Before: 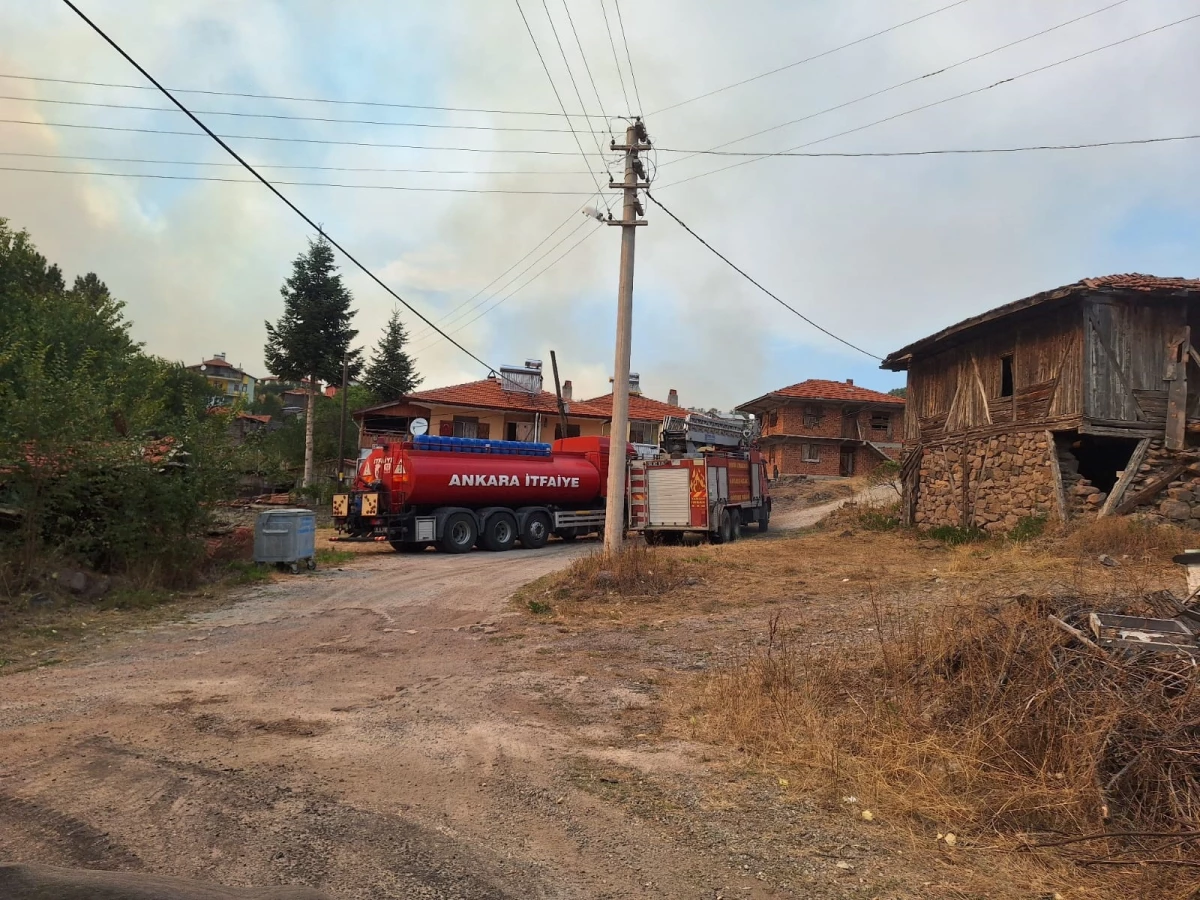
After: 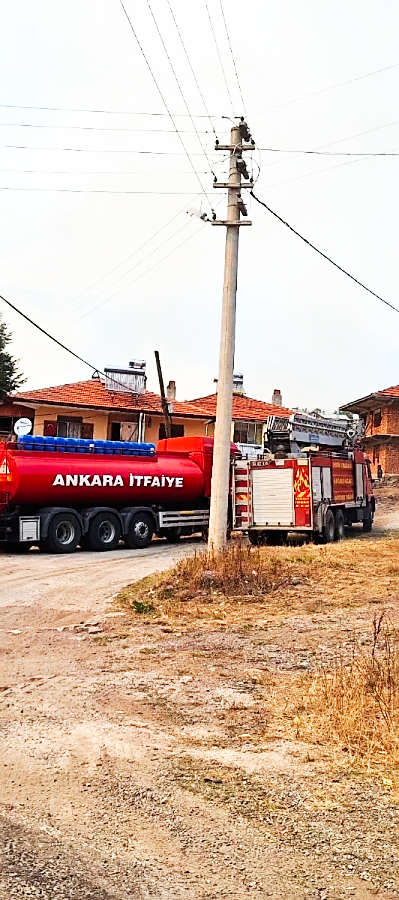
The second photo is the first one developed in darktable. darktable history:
crop: left 33%, right 33.686%
base curve: curves: ch0 [(0, 0) (0.007, 0.004) (0.027, 0.03) (0.046, 0.07) (0.207, 0.54) (0.442, 0.872) (0.673, 0.972) (1, 1)], preserve colors none
sharpen: on, module defaults
